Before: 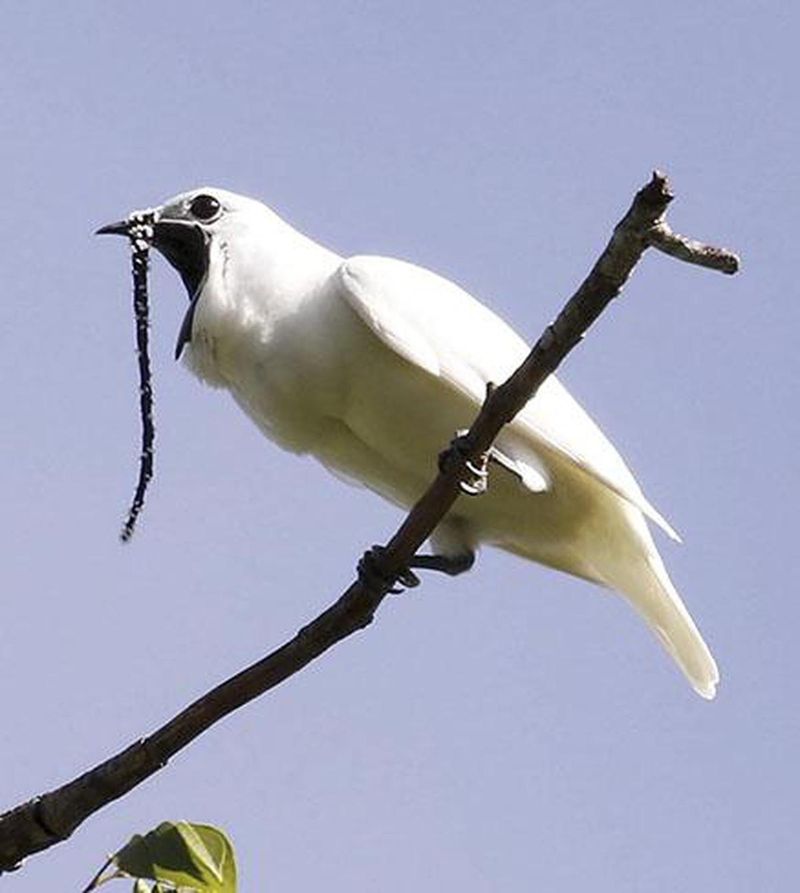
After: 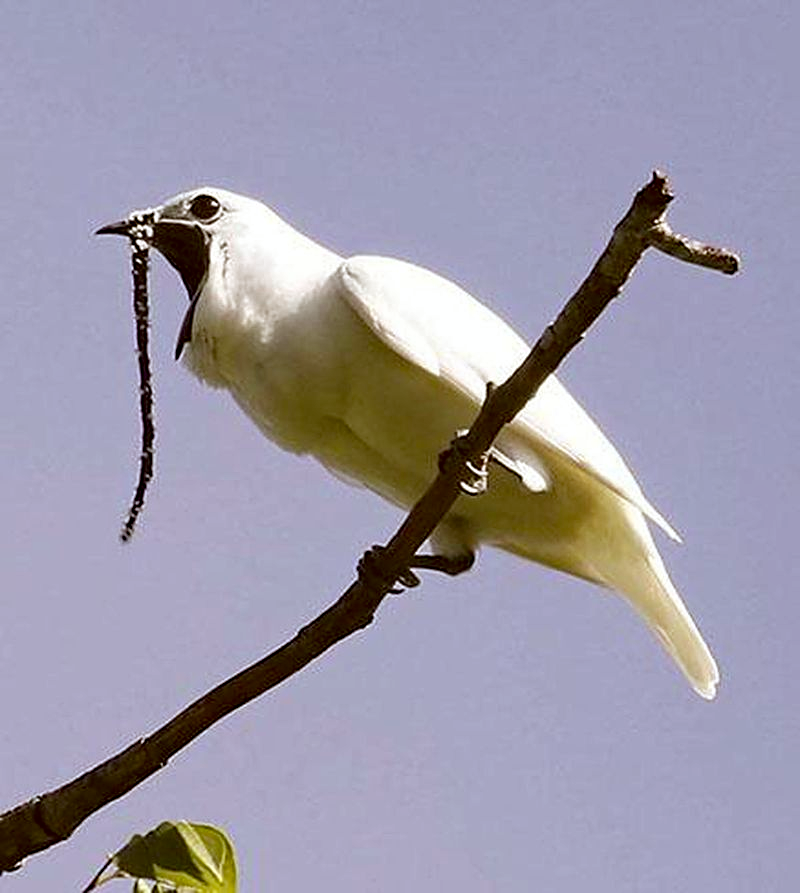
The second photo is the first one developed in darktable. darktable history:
color correction: highlights a* -0.482, highlights b* 0.161, shadows a* 4.66, shadows b* 20.72
sharpen: amount 0.2
haze removal: strength 0.29, distance 0.25, compatibility mode true, adaptive false
